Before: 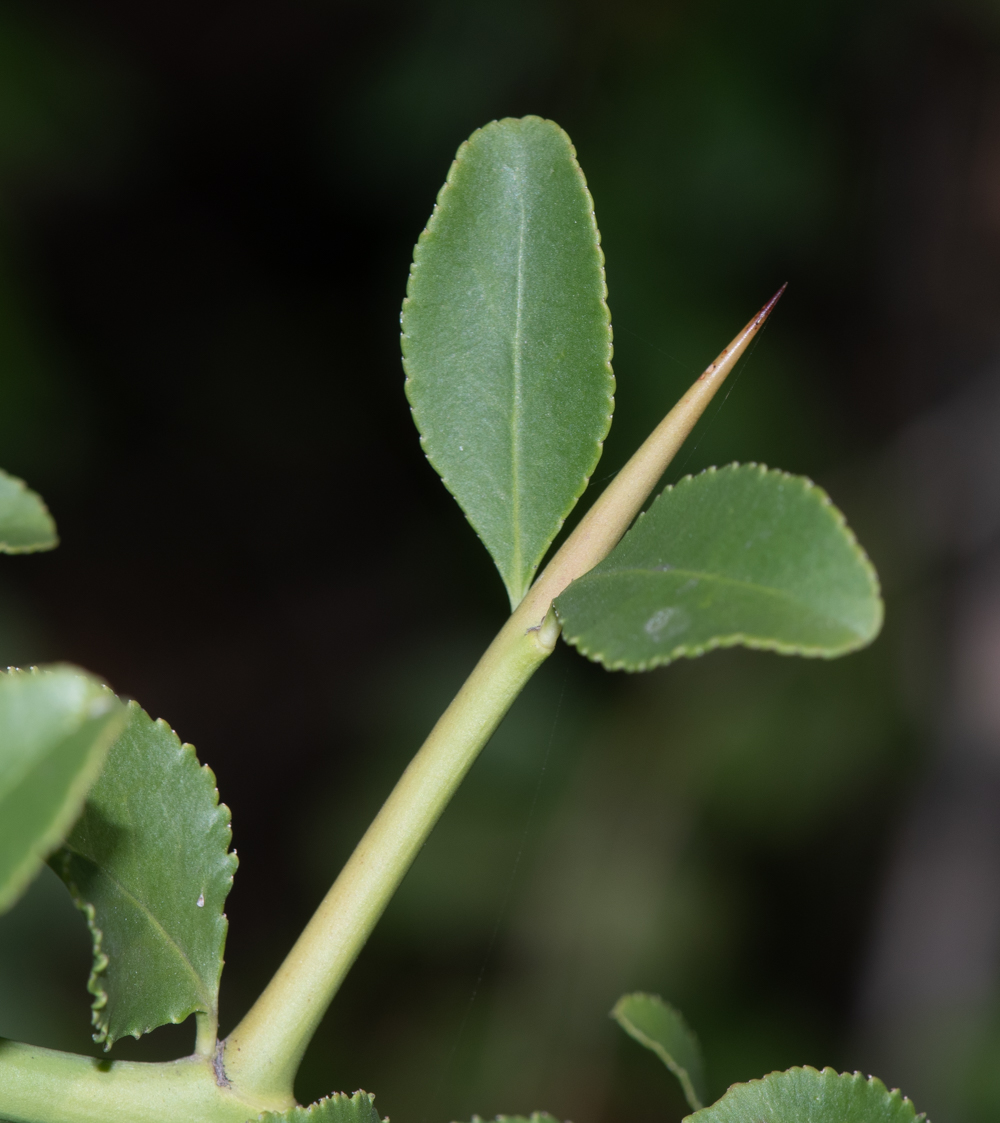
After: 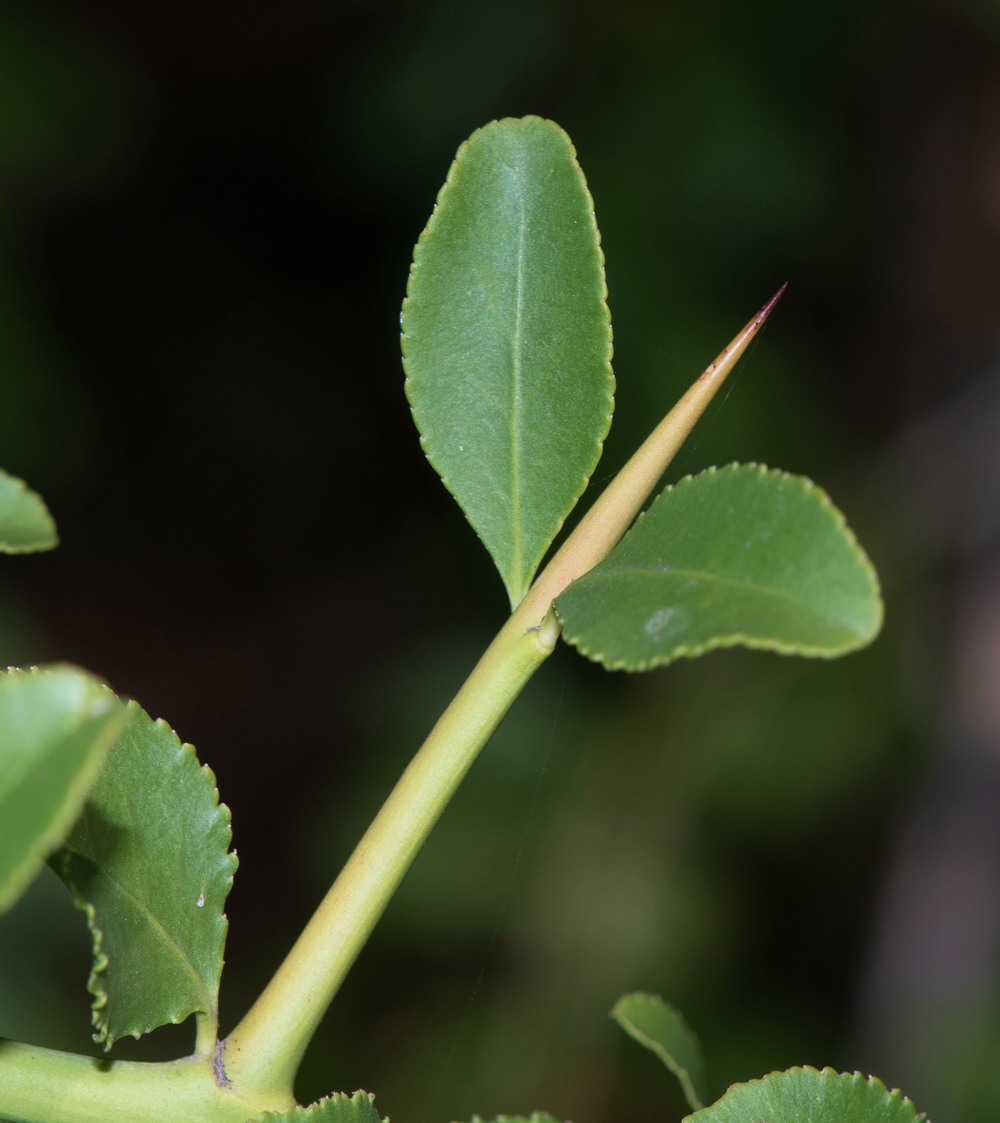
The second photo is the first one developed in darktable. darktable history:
velvia: strength 39.27%
